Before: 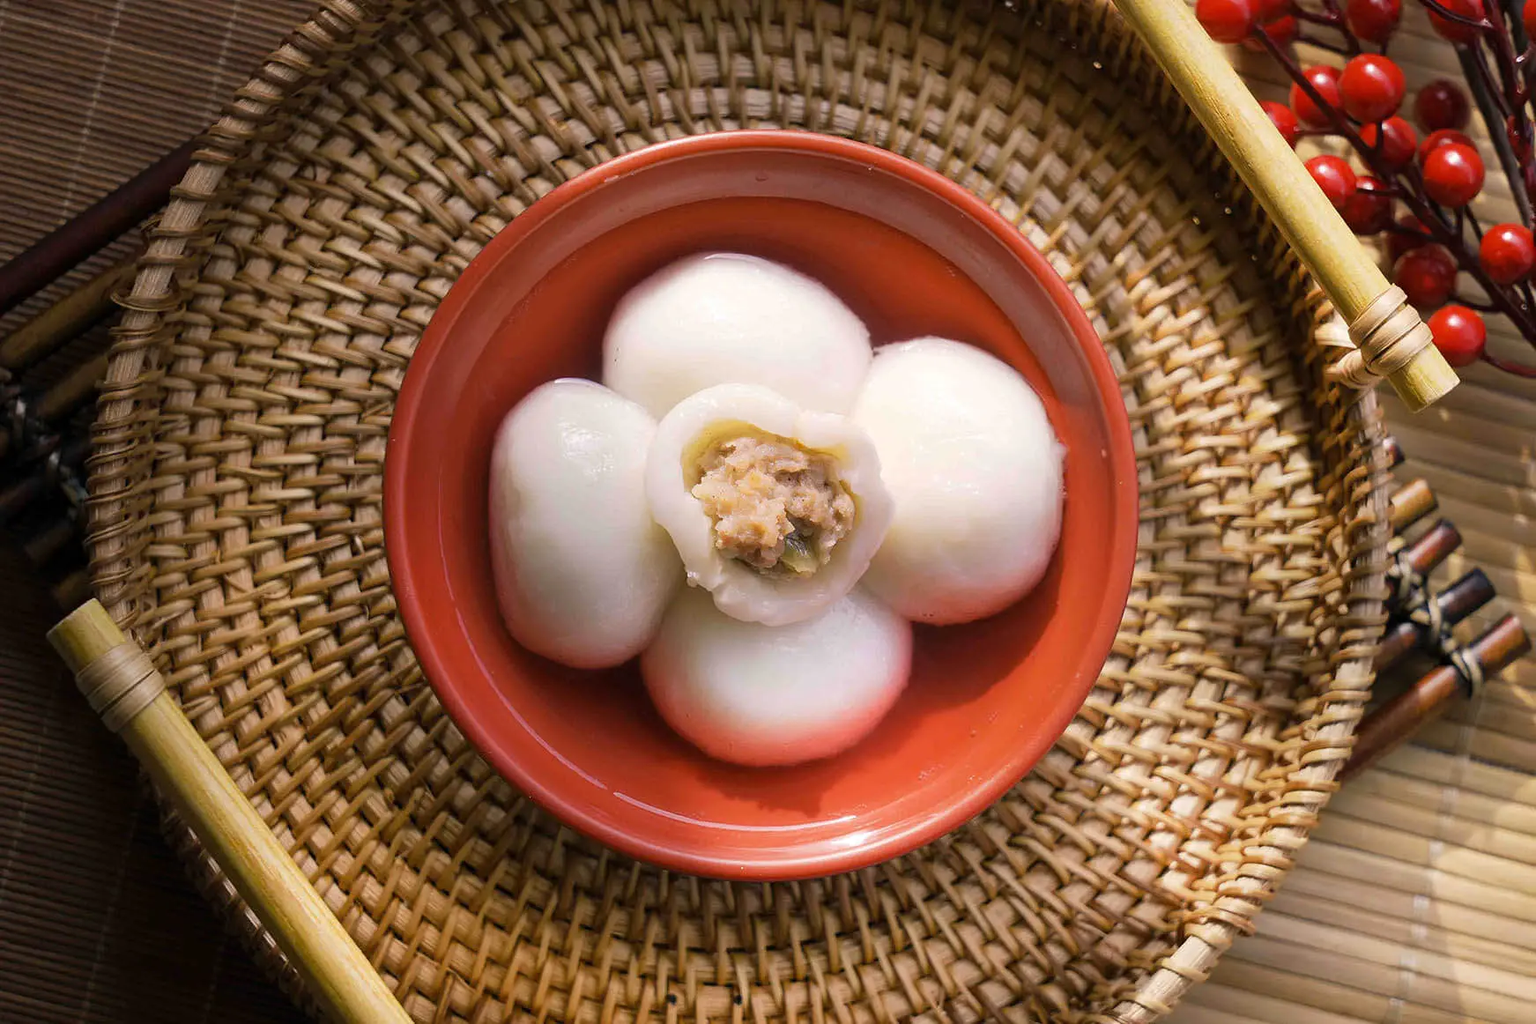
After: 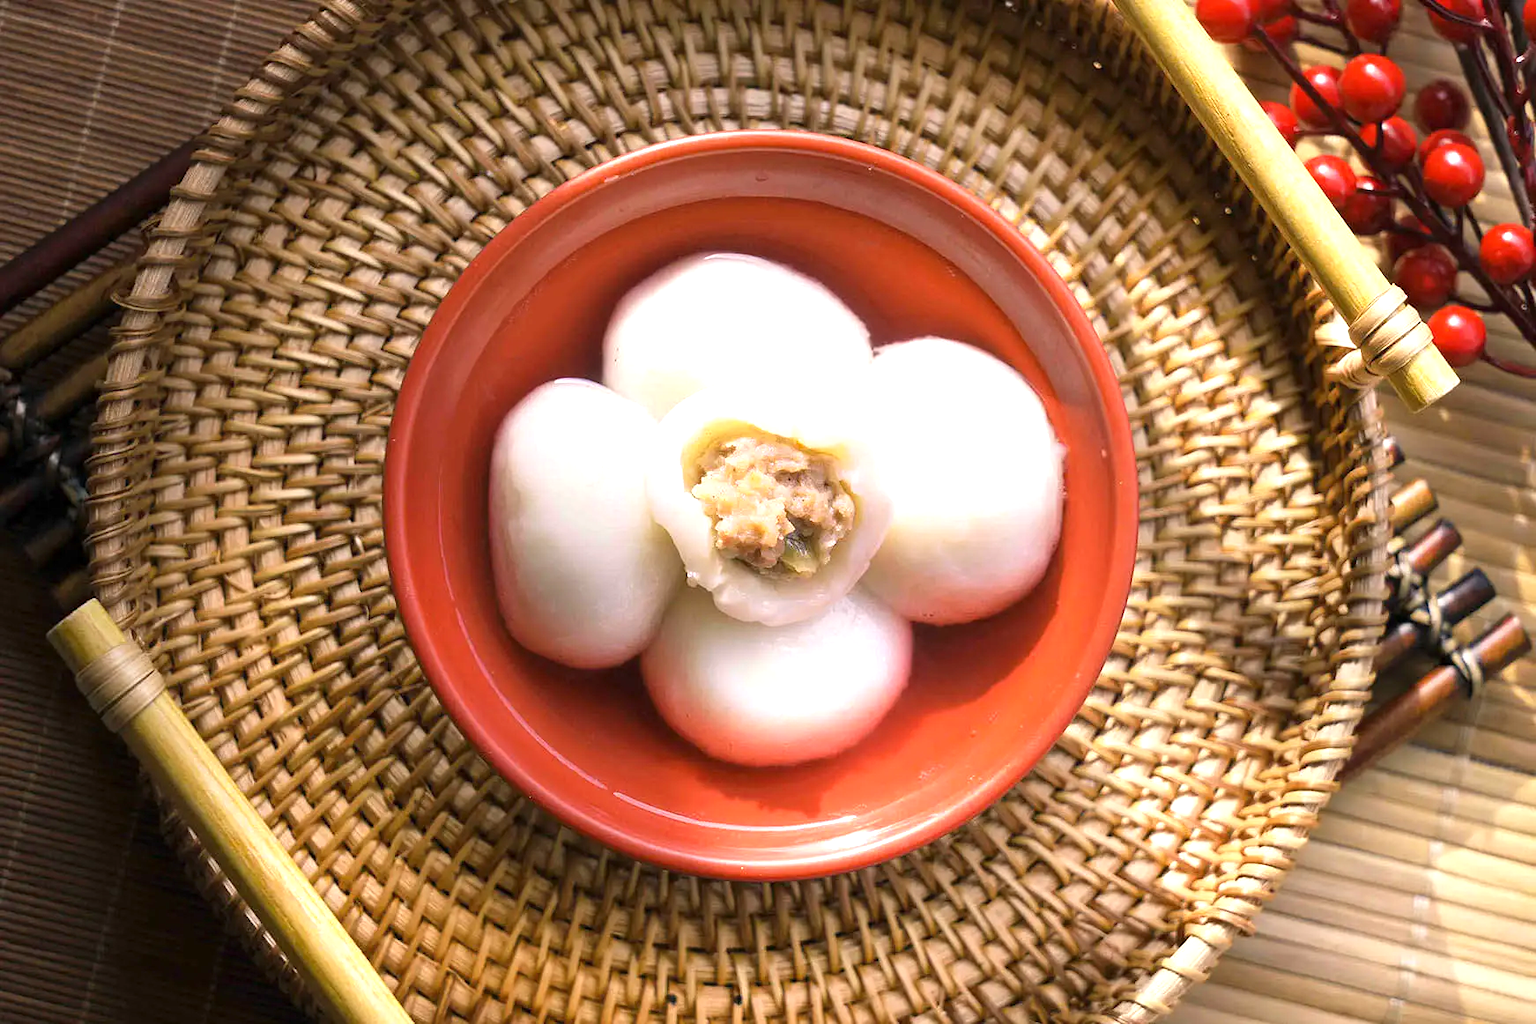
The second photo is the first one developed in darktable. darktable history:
exposure: exposure 0.78 EV, compensate highlight preservation false
